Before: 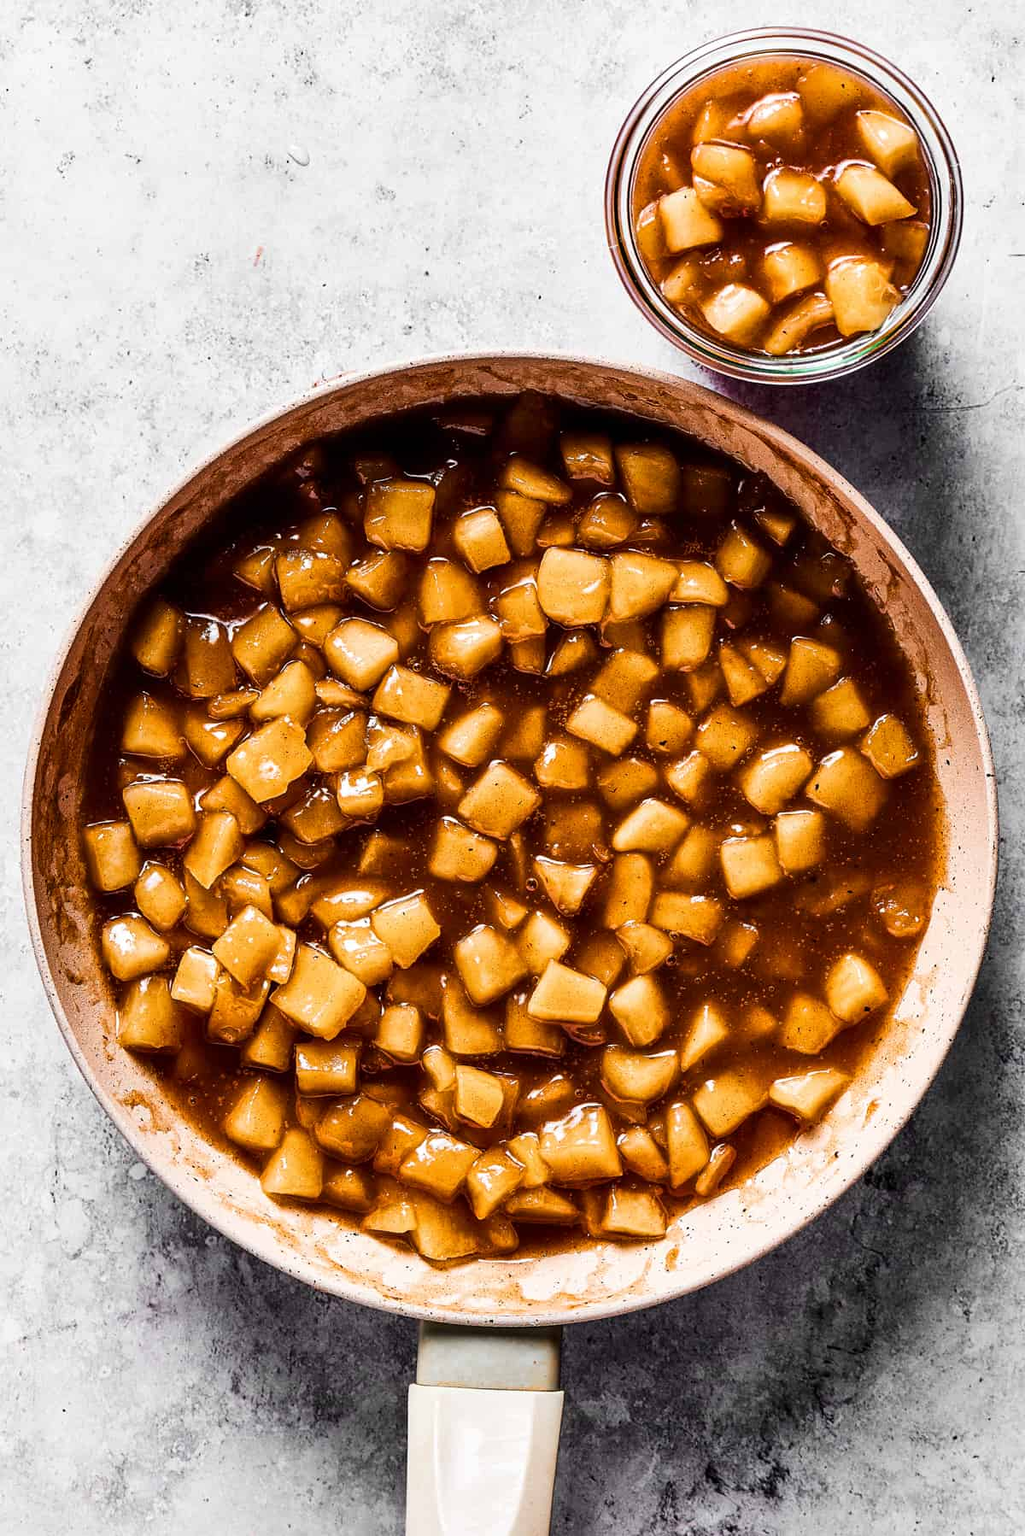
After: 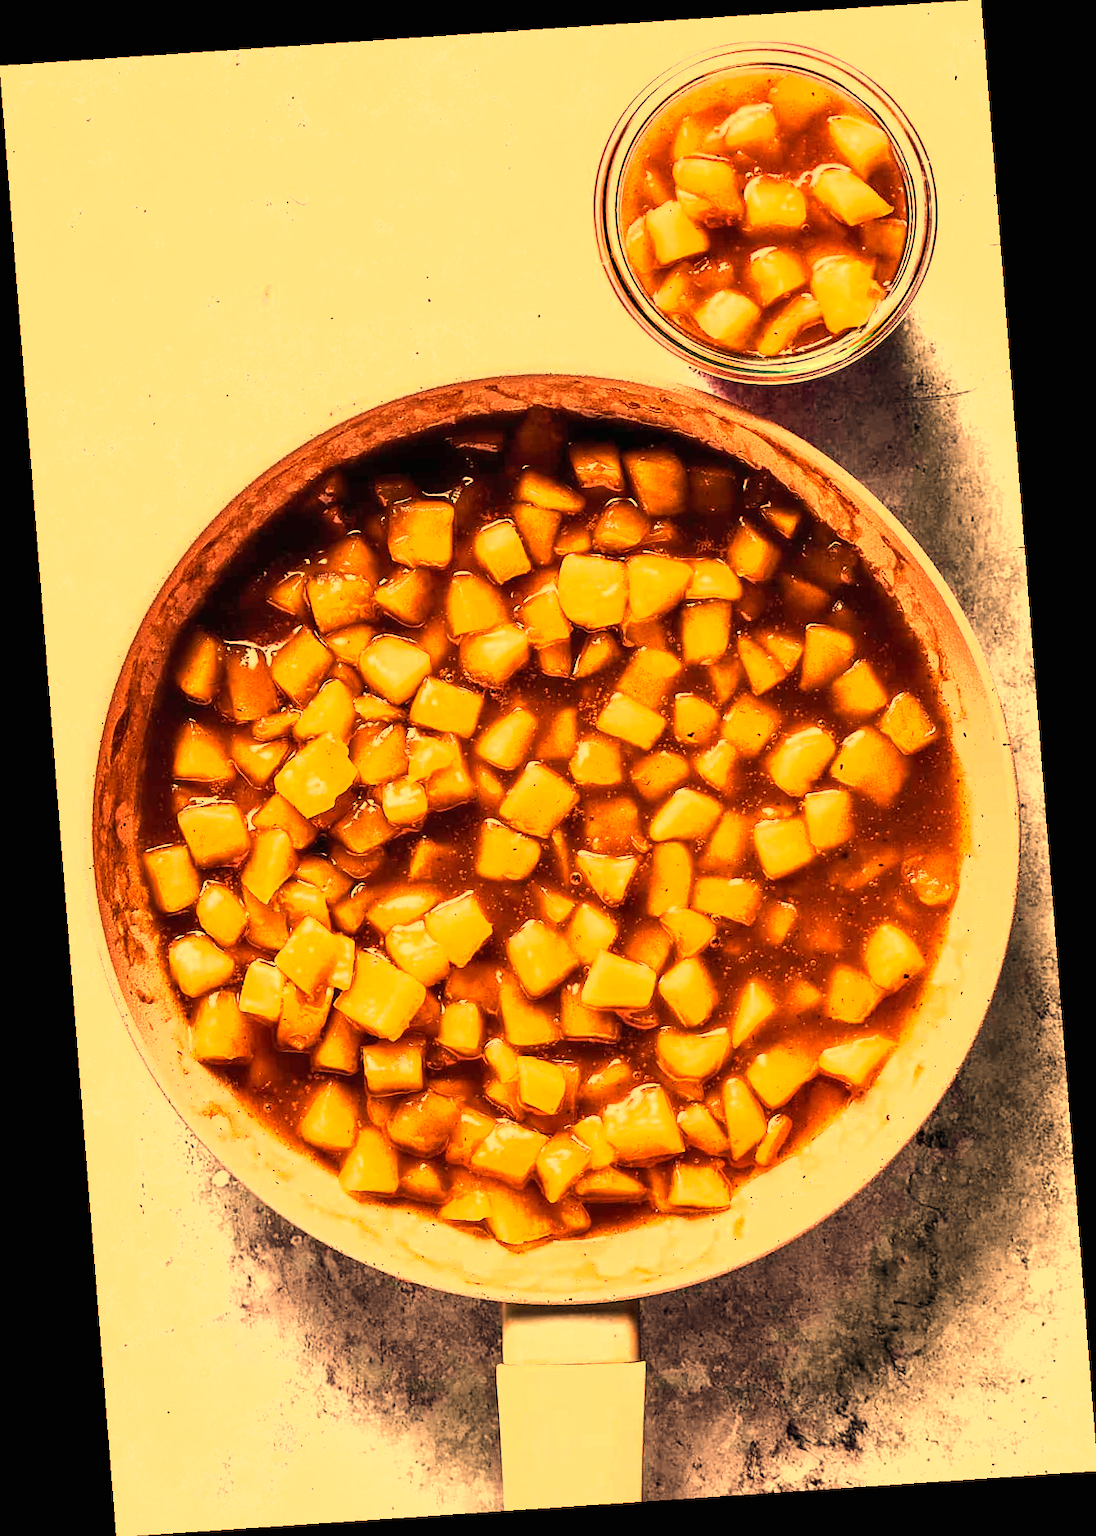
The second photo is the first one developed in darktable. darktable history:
exposure: black level correction 0, exposure 0.7 EV, compensate exposure bias true, compensate highlight preservation false
color correction: highlights a* -4.73, highlights b* 5.06, saturation 0.97
white balance: red 1.467, blue 0.684
rotate and perspective: rotation -4.2°, shear 0.006, automatic cropping off
fill light: on, module defaults
